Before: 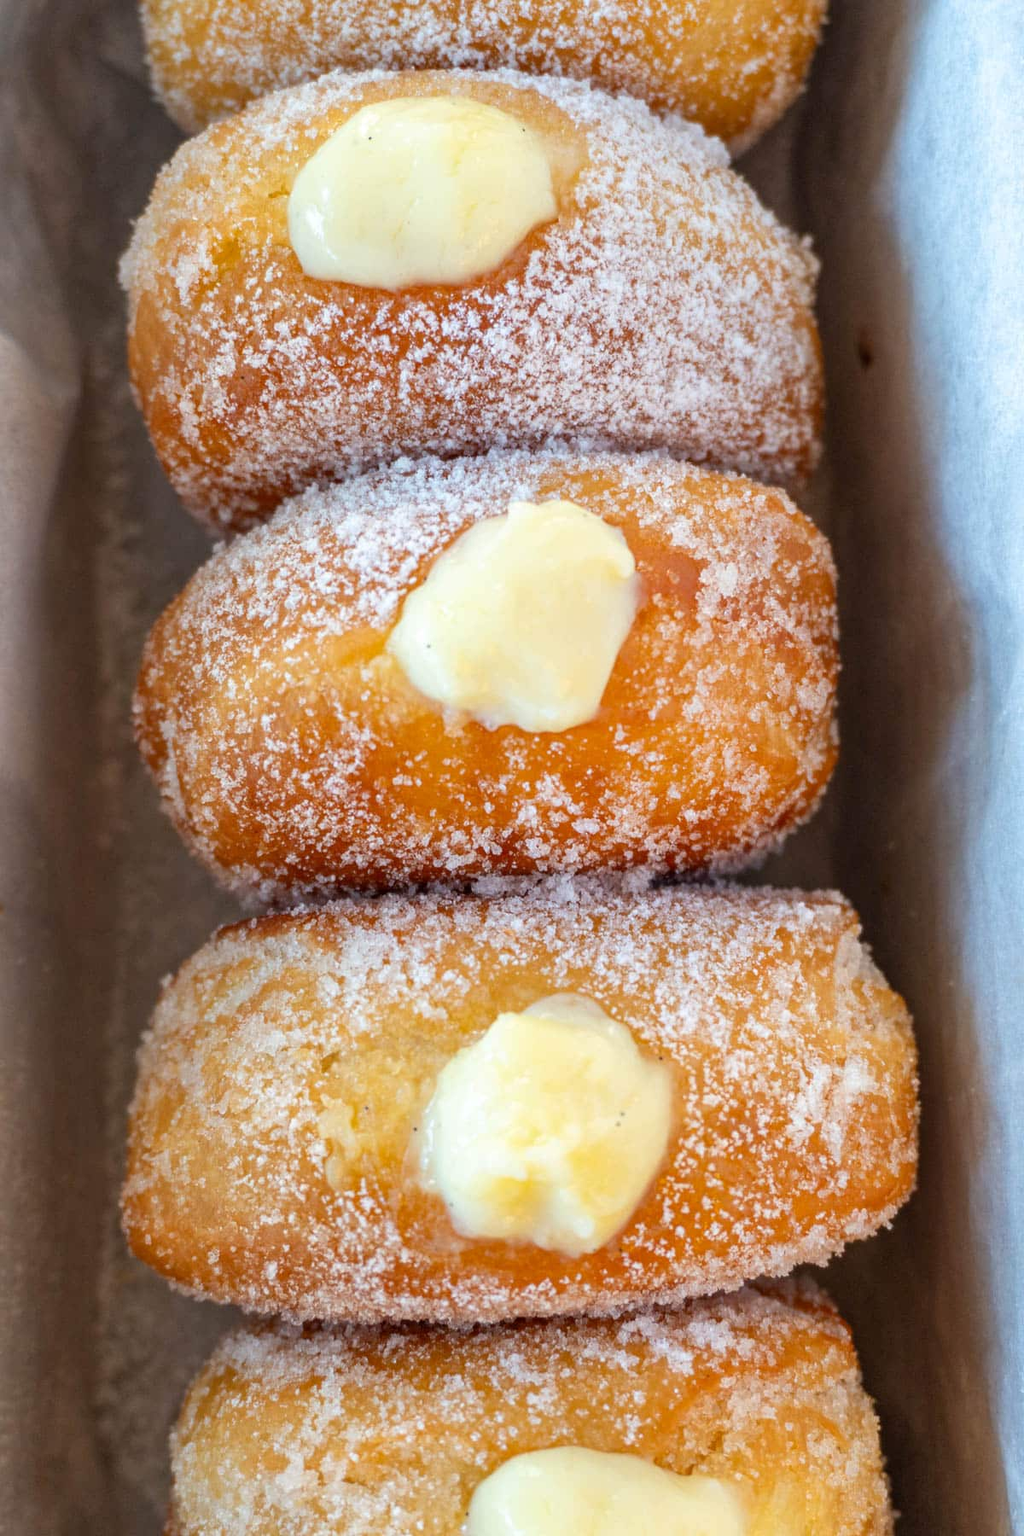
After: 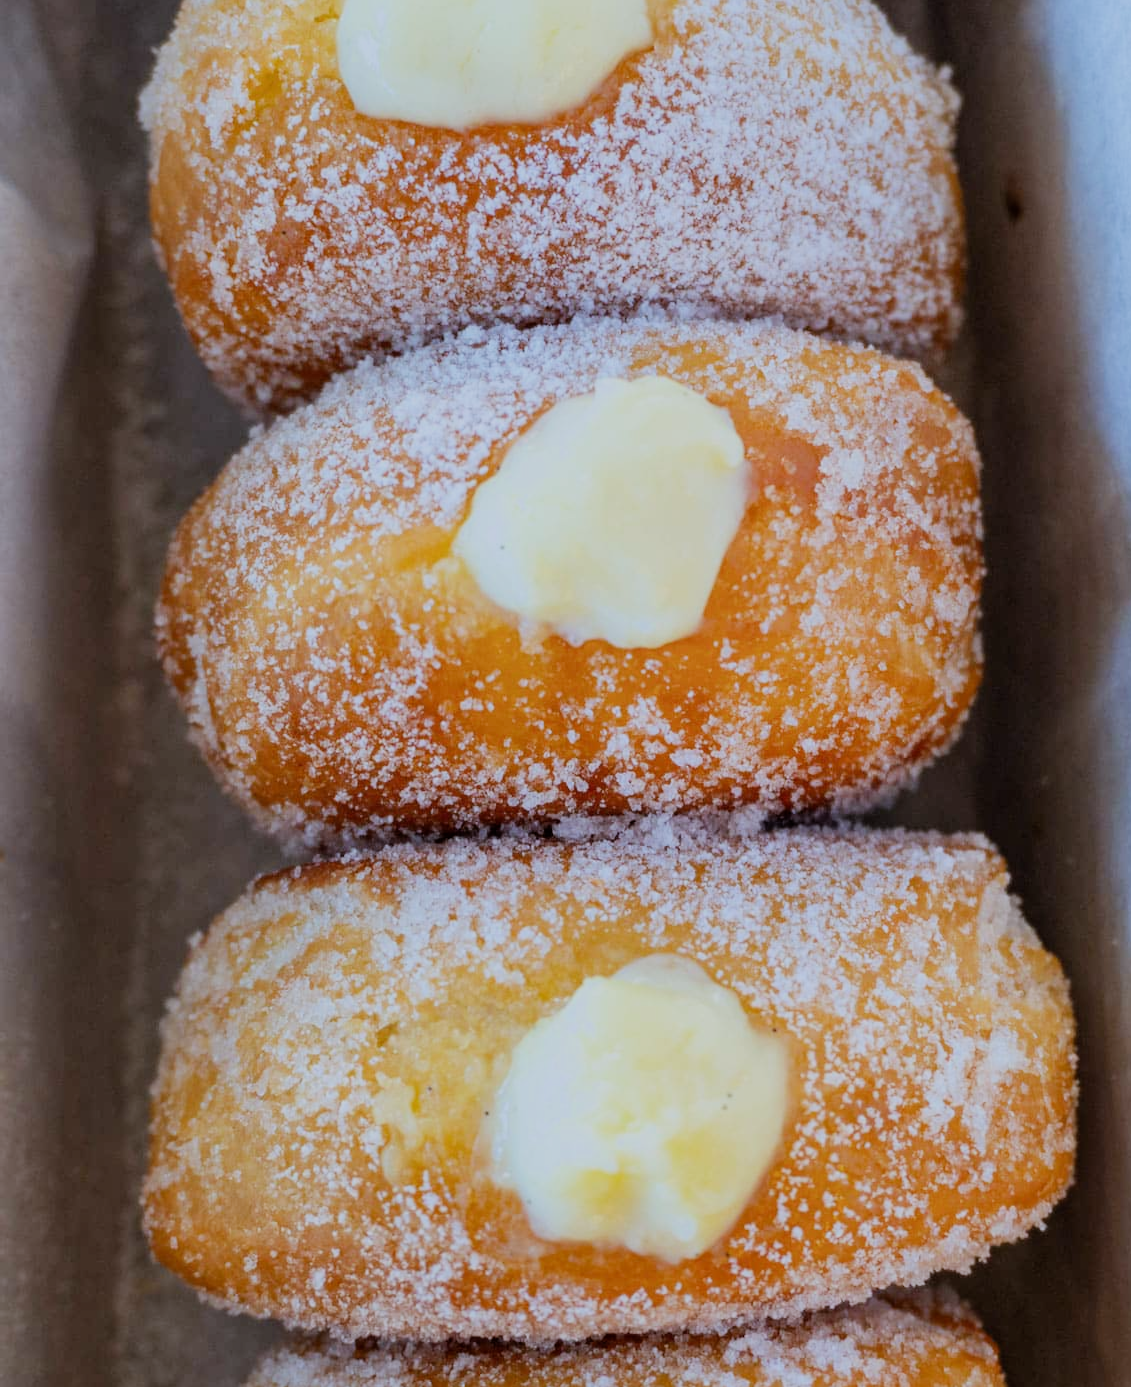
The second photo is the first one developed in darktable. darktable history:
crop and rotate: angle 0.03°, top 11.643%, right 5.651%, bottom 11.189%
white balance: red 0.931, blue 1.11
filmic rgb: black relative exposure -16 EV, white relative exposure 6.92 EV, hardness 4.7
